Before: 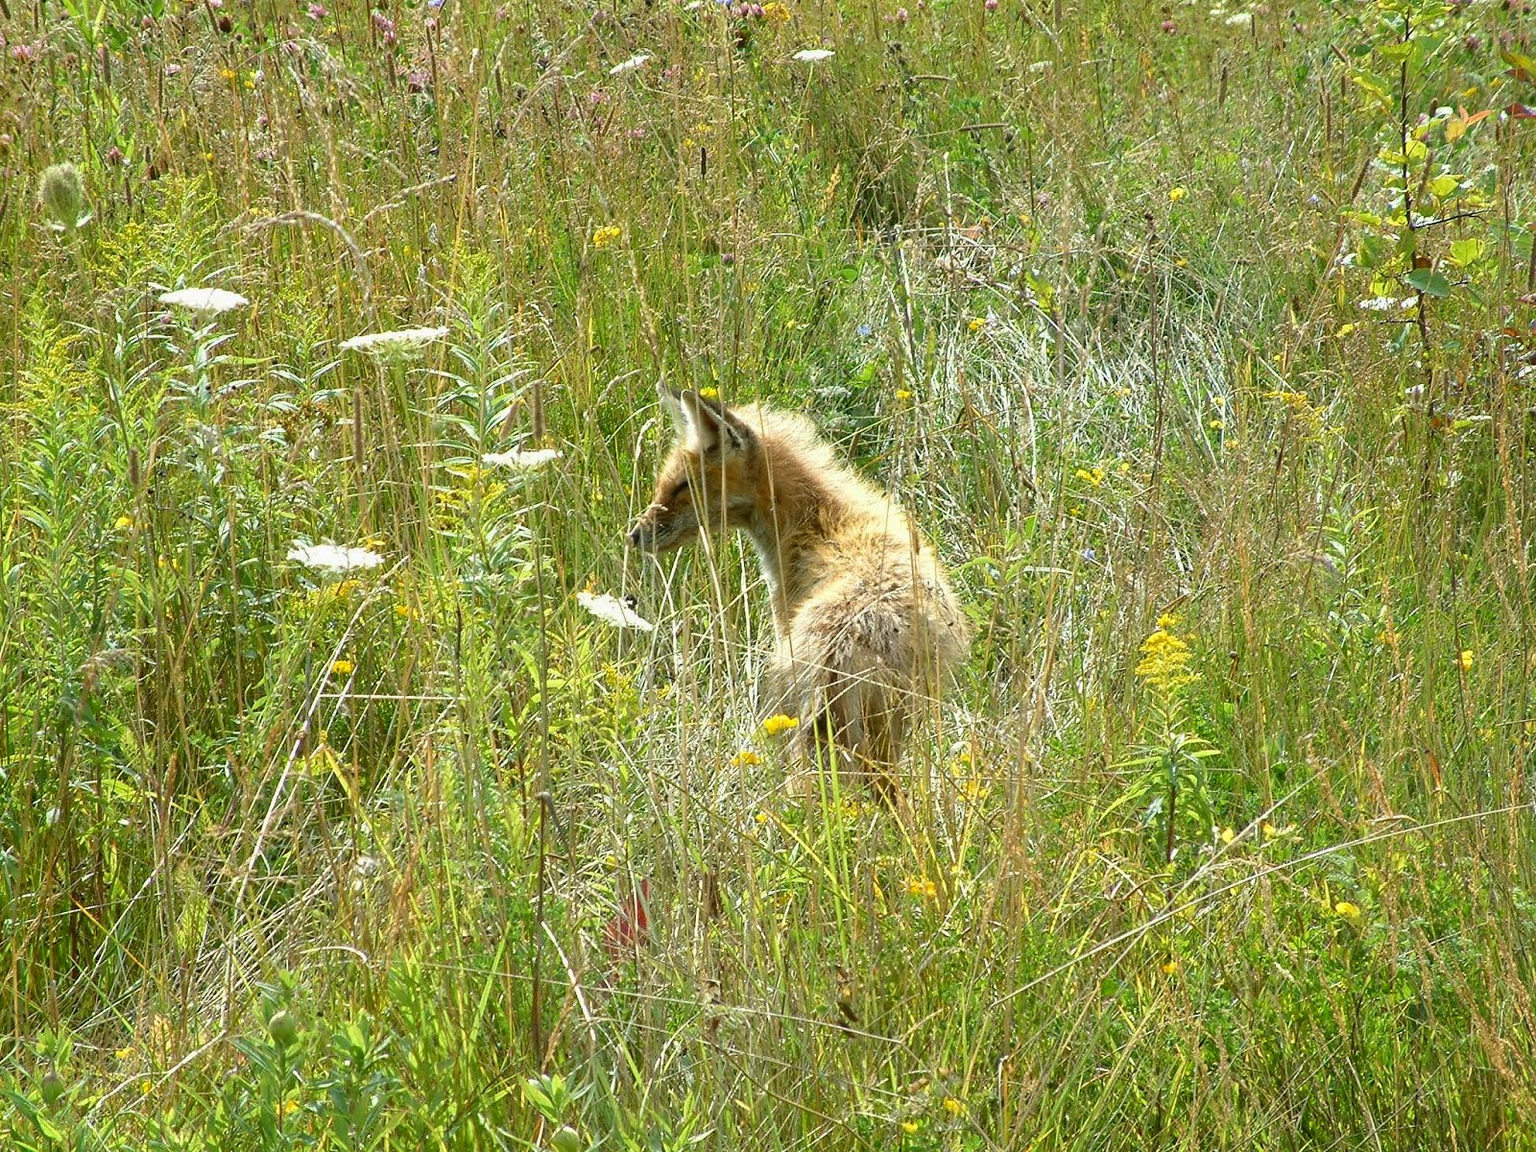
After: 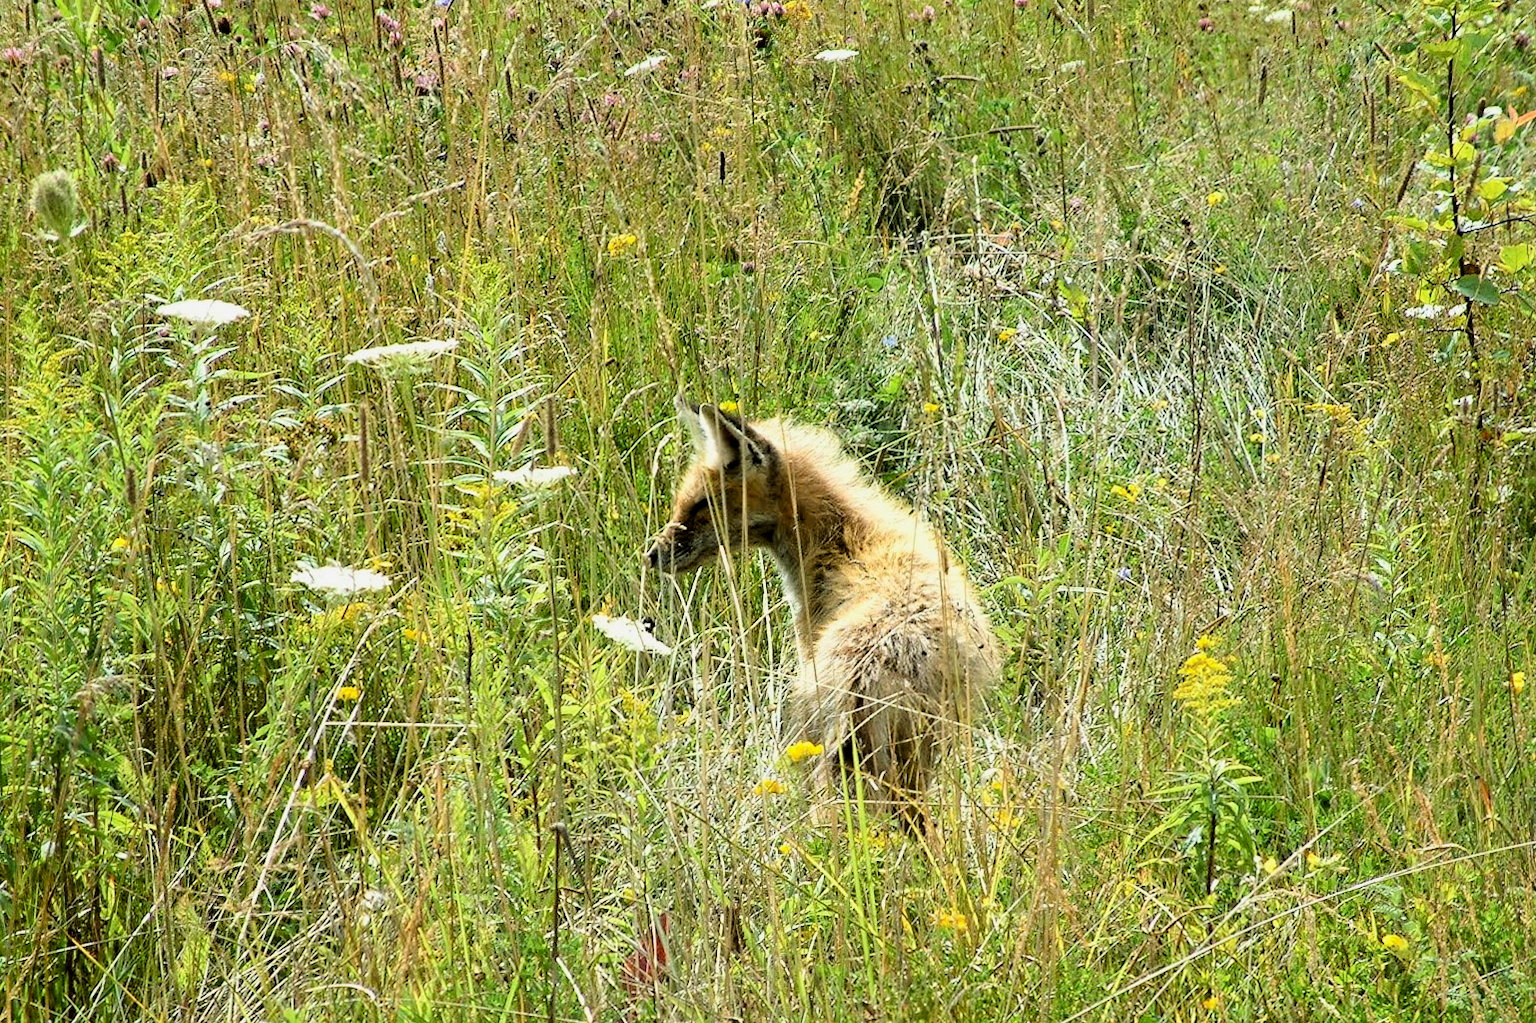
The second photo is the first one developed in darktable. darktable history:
color correction: saturation 1.1
filmic rgb: black relative exposure -4 EV, white relative exposure 3 EV, hardness 3.02, contrast 1.5
crop and rotate: angle 0.2°, left 0.275%, right 3.127%, bottom 14.18%
